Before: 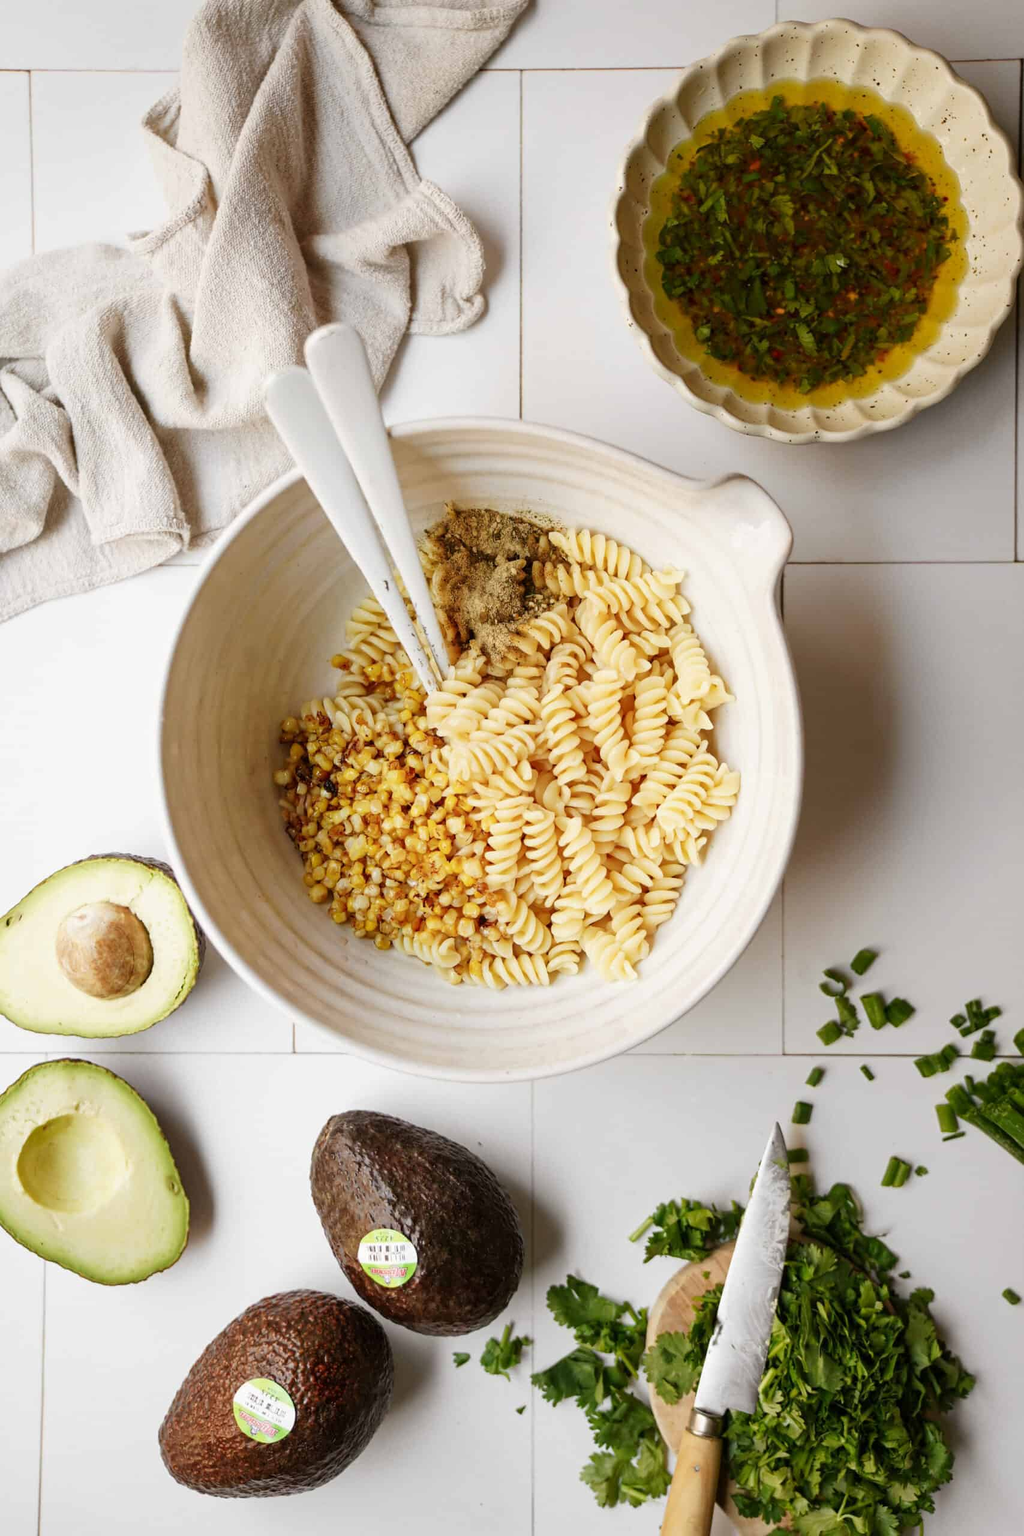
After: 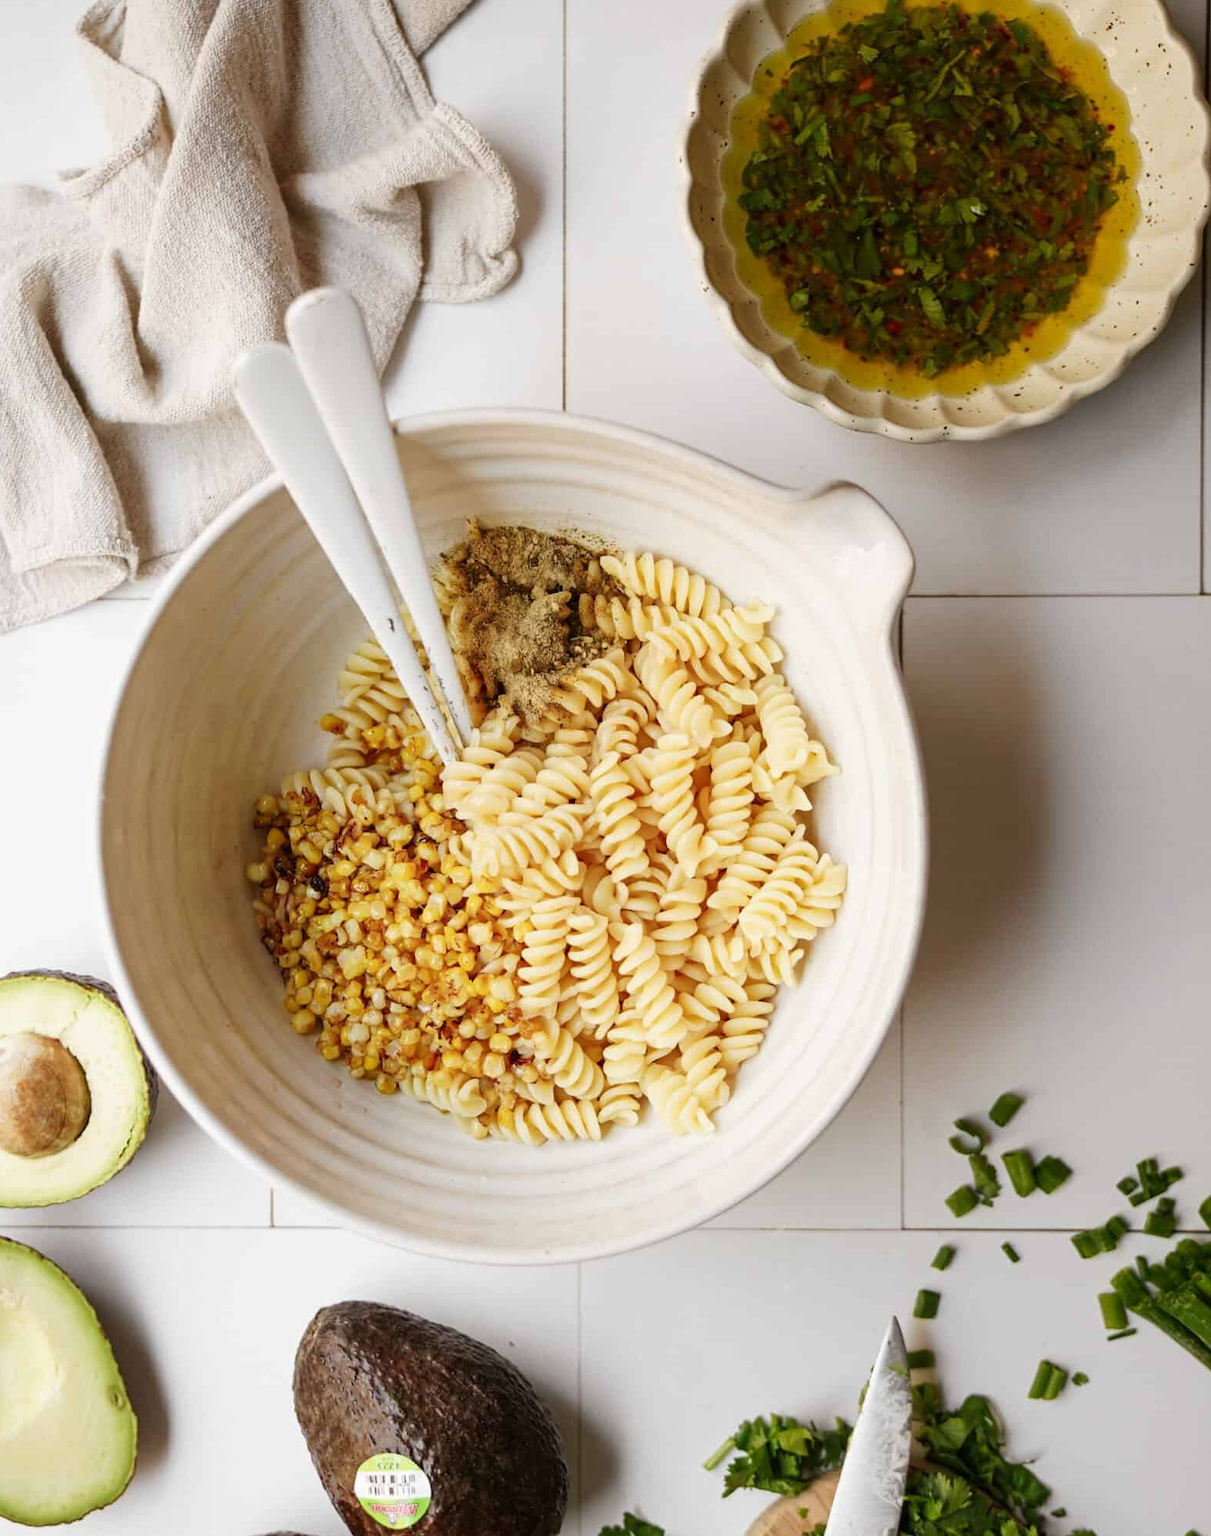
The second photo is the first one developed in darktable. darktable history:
crop: left 8.1%, top 6.547%, bottom 15.309%
